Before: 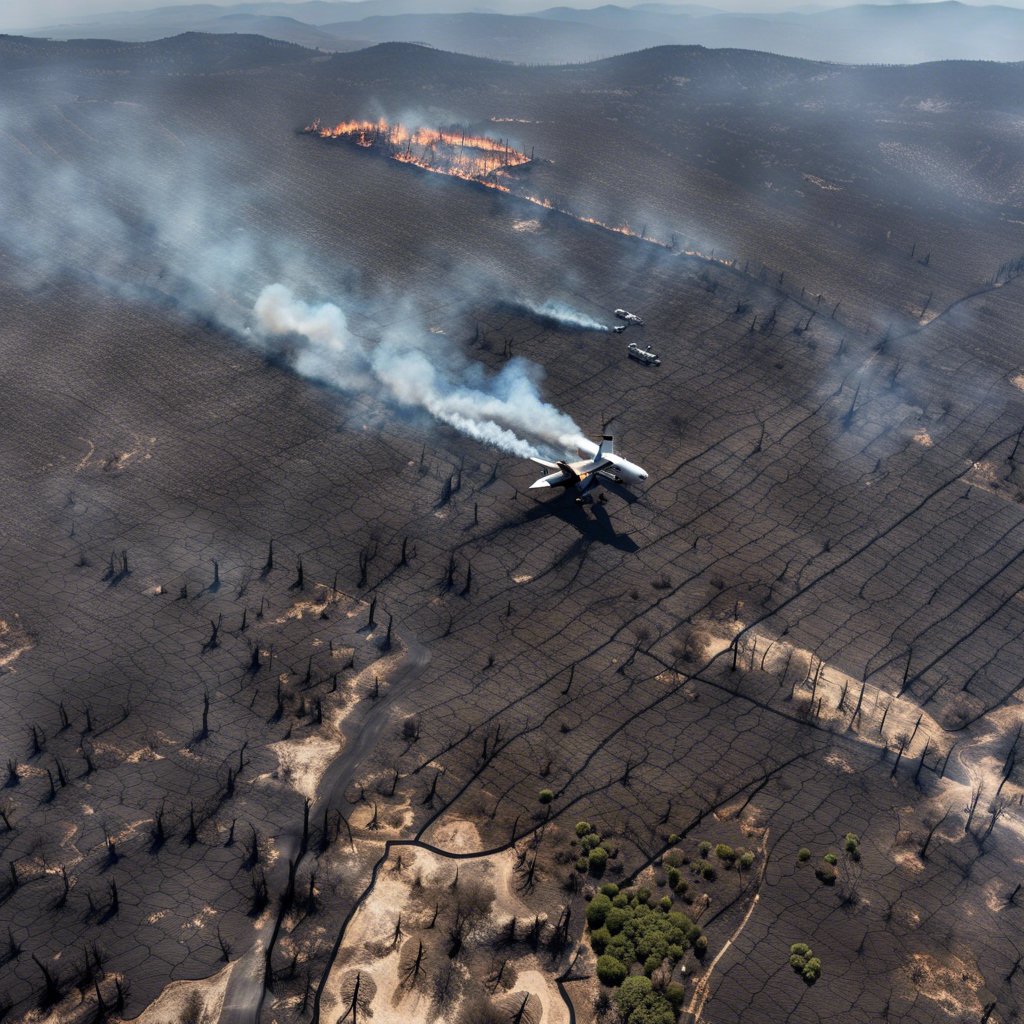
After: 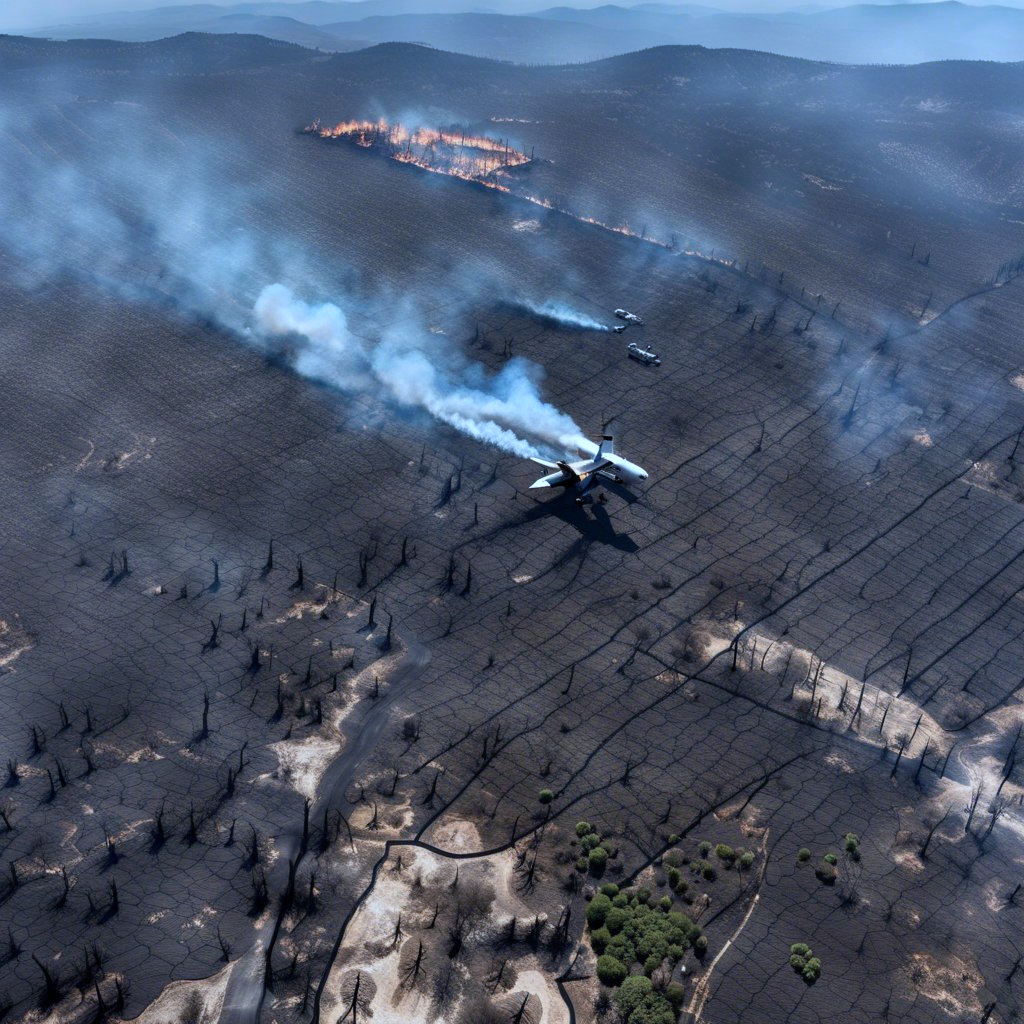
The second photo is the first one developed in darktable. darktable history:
color calibration: gray › normalize channels true, illuminant custom, x 0.389, y 0.387, temperature 3826.88 K, gamut compression 0.009
